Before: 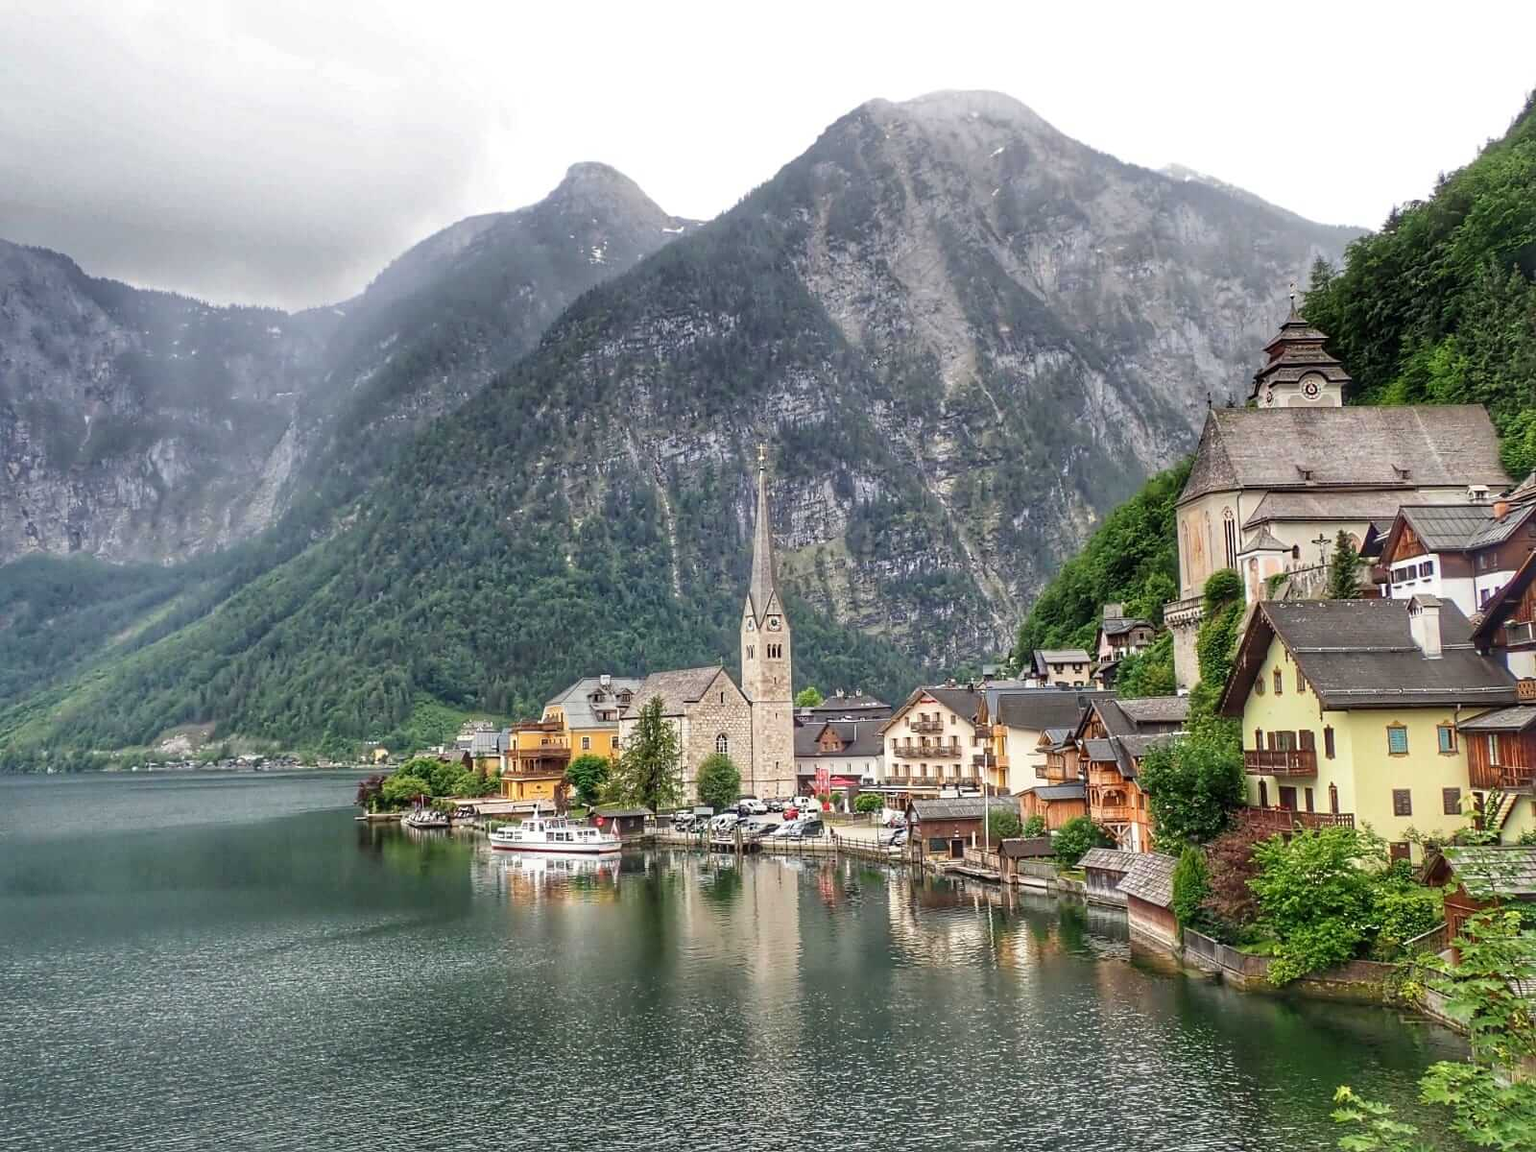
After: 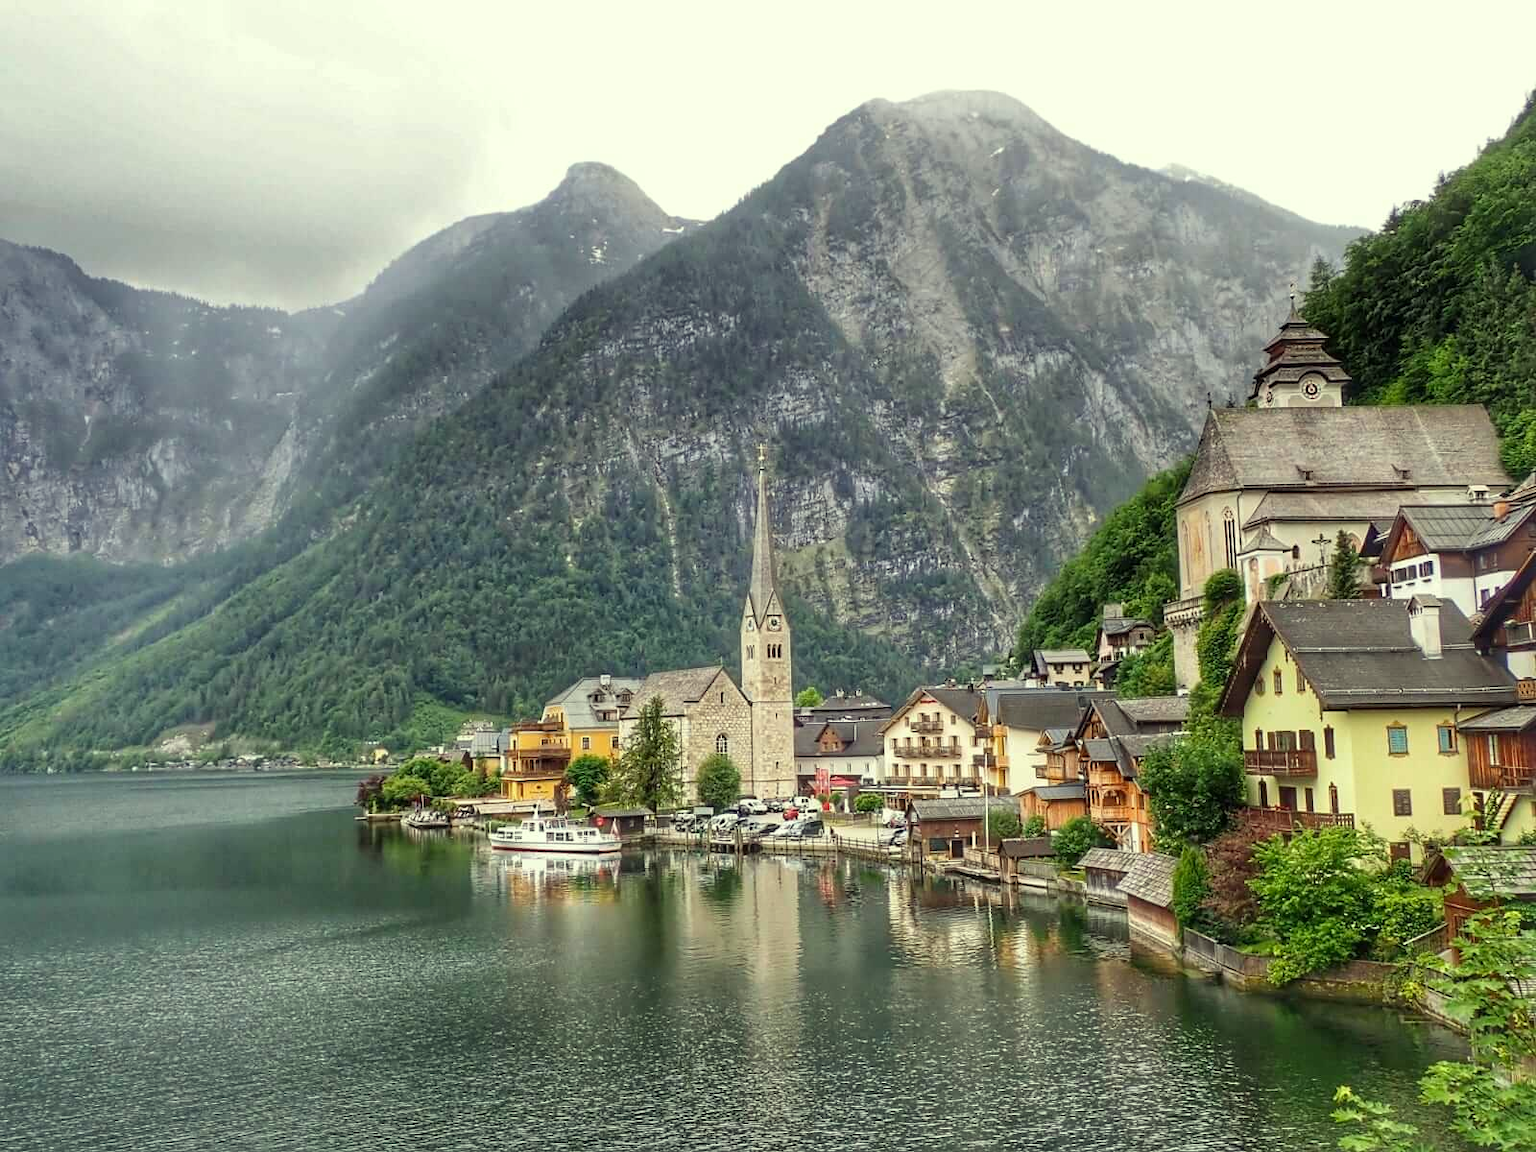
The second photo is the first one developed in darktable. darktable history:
color correction: highlights a* -5.84, highlights b* 11.18
